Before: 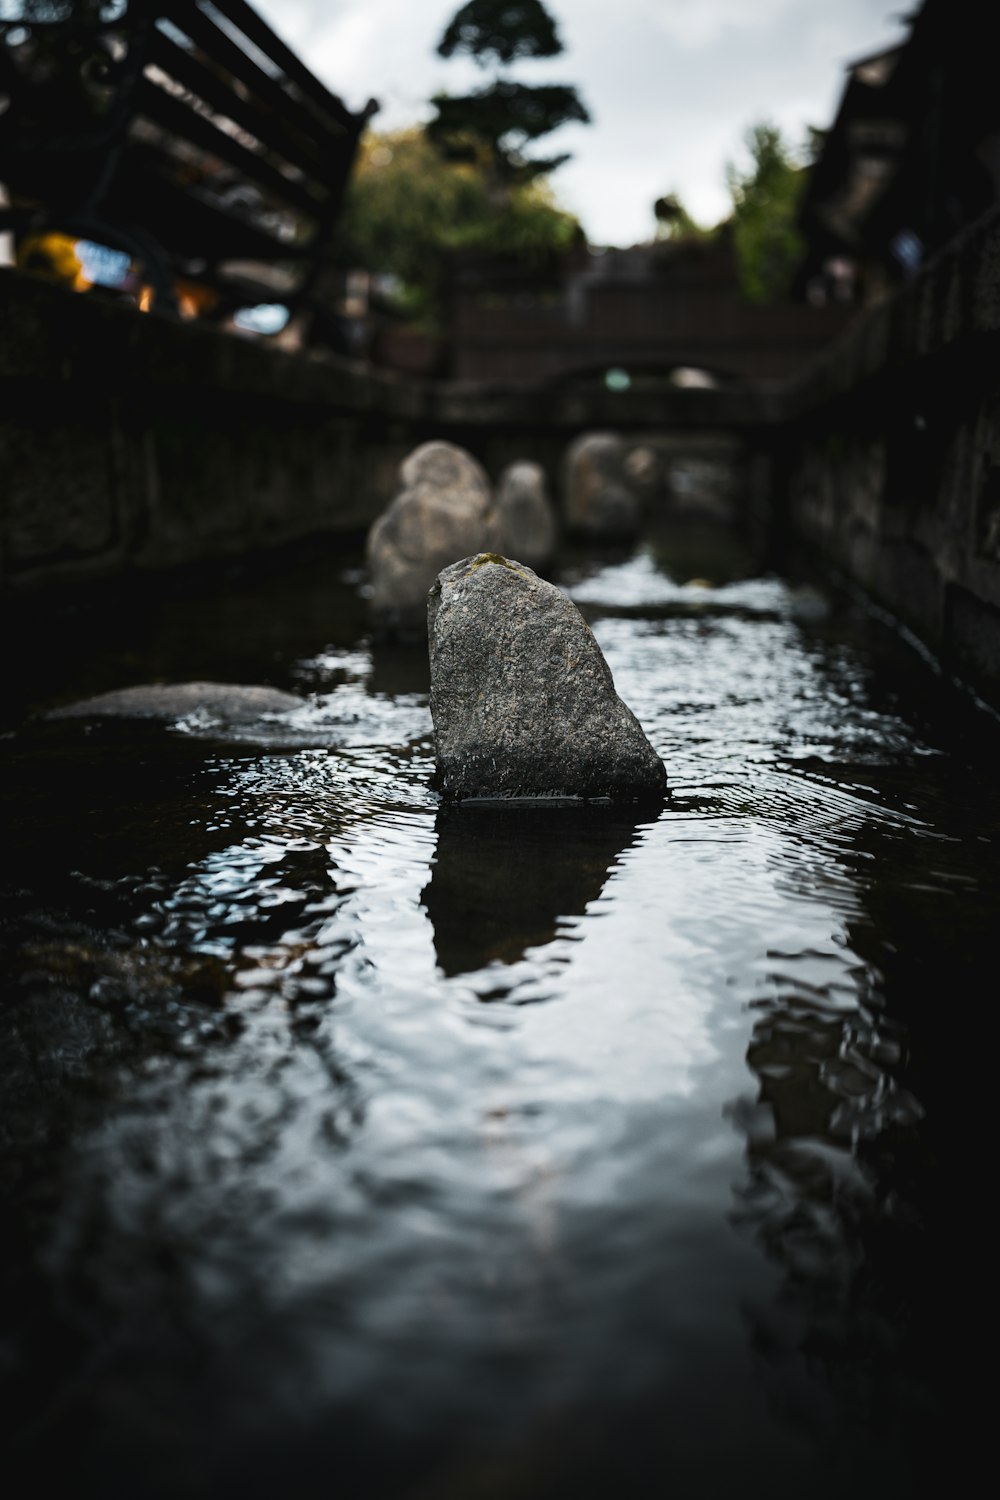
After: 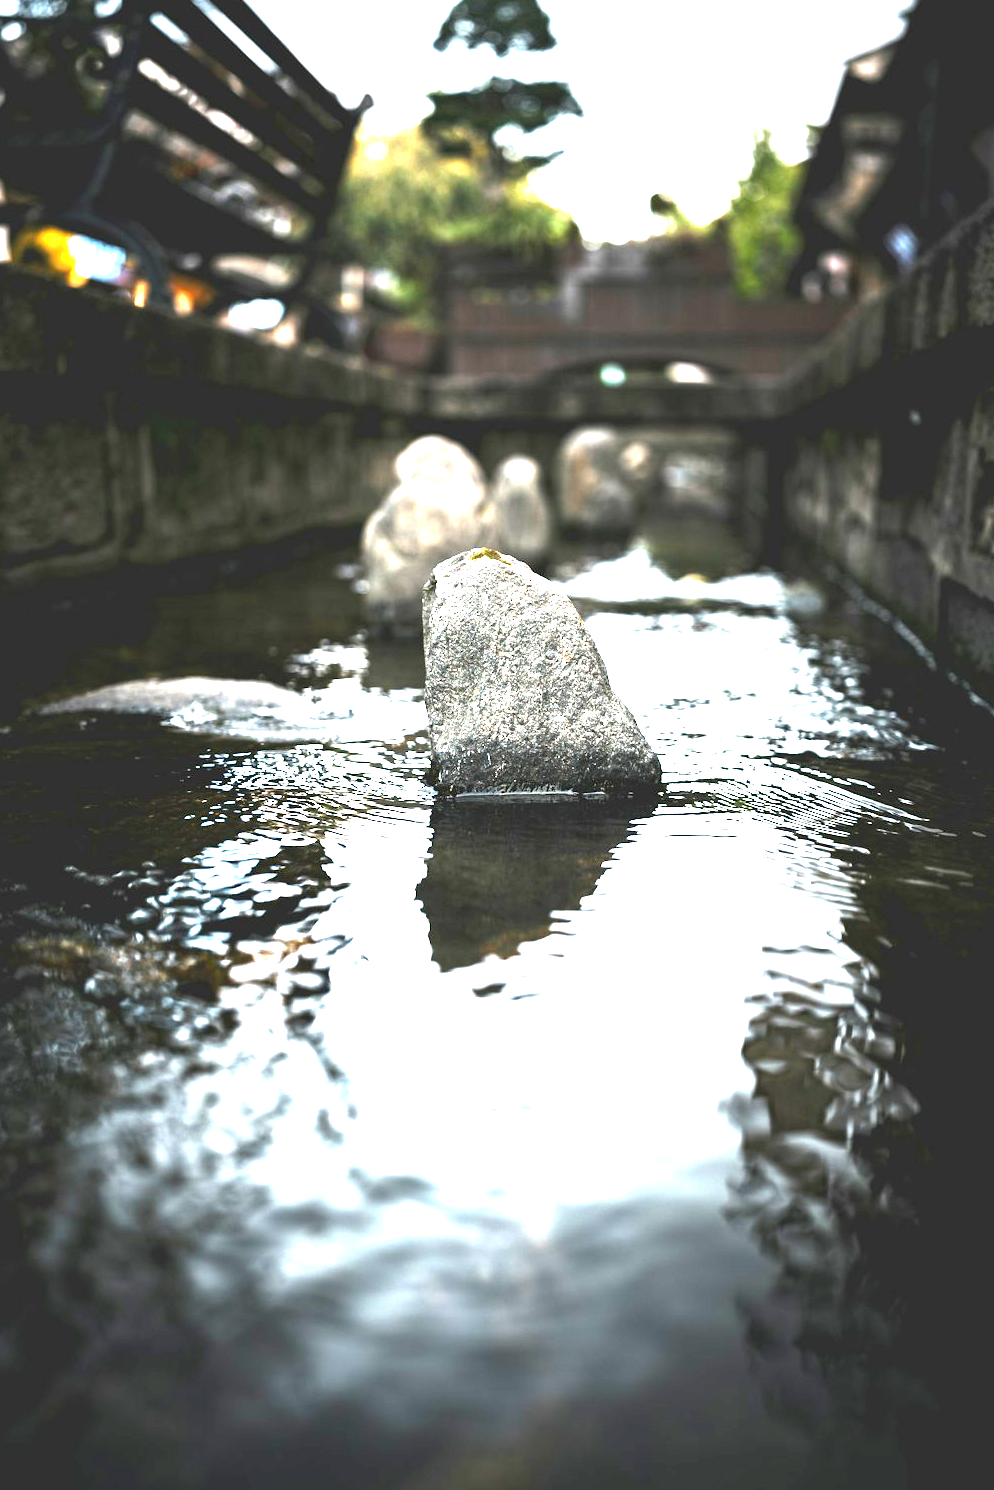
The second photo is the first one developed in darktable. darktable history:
exposure: exposure 3.039 EV, compensate highlight preservation false
crop and rotate: left 0.55%, top 0.336%, bottom 0.325%
